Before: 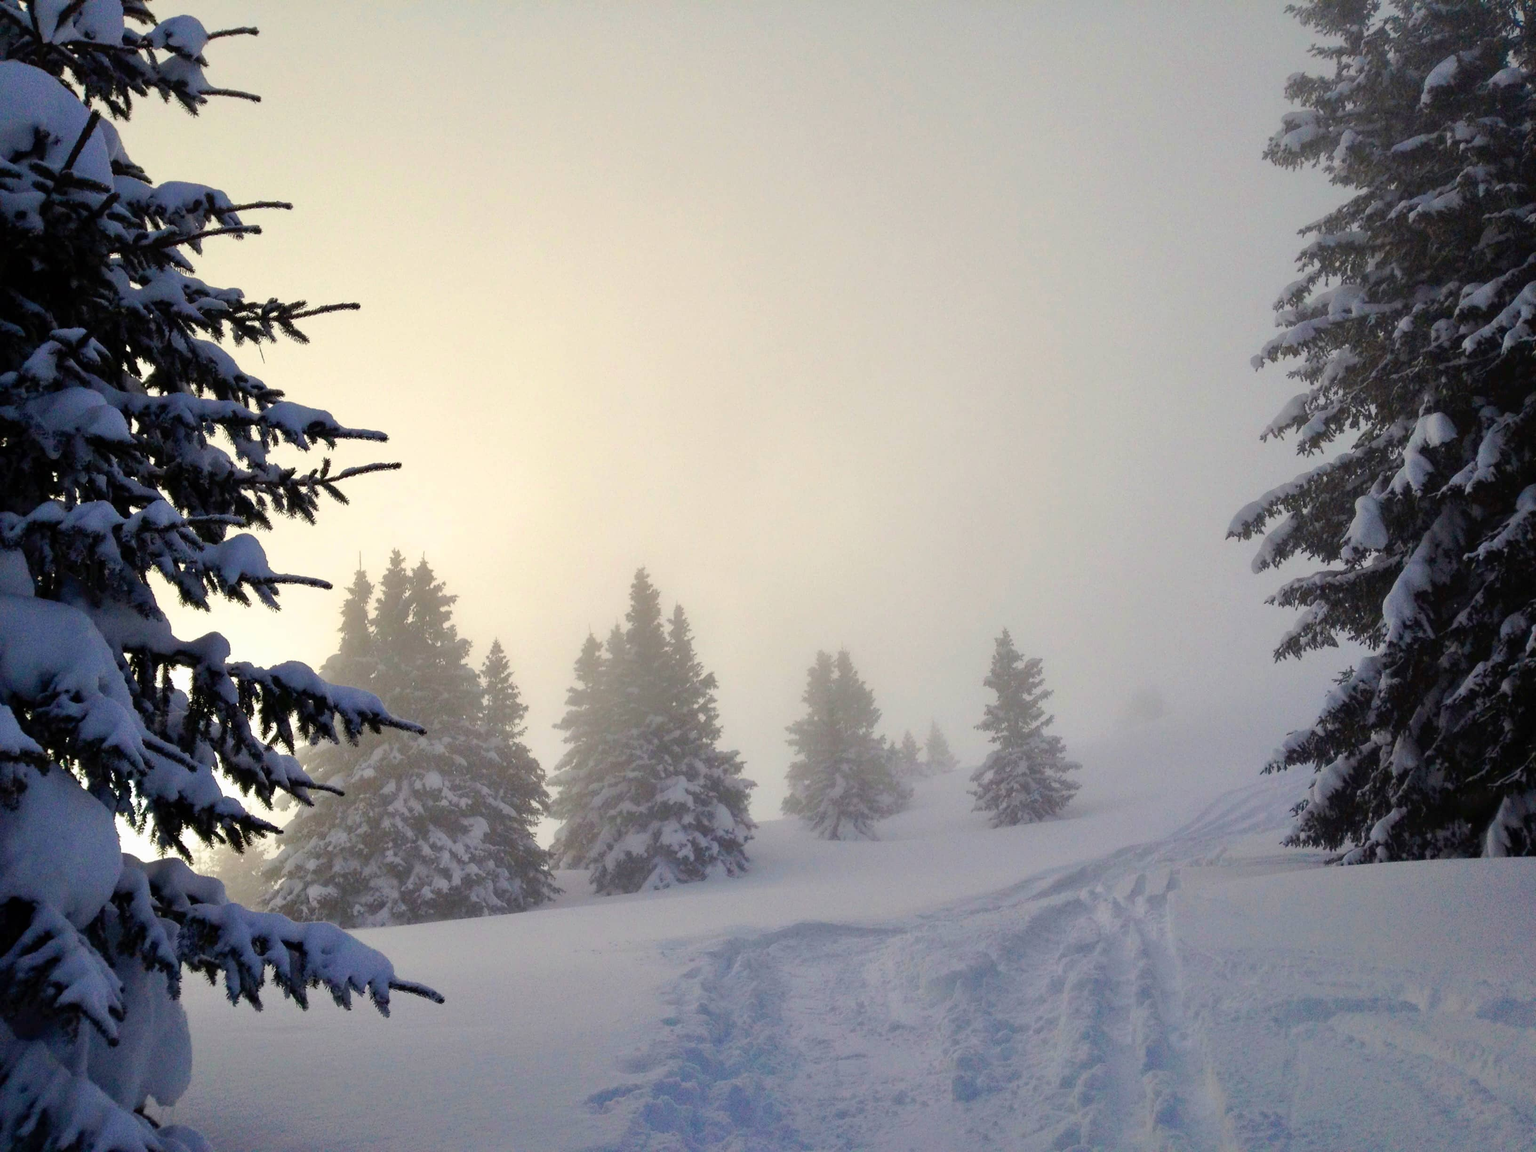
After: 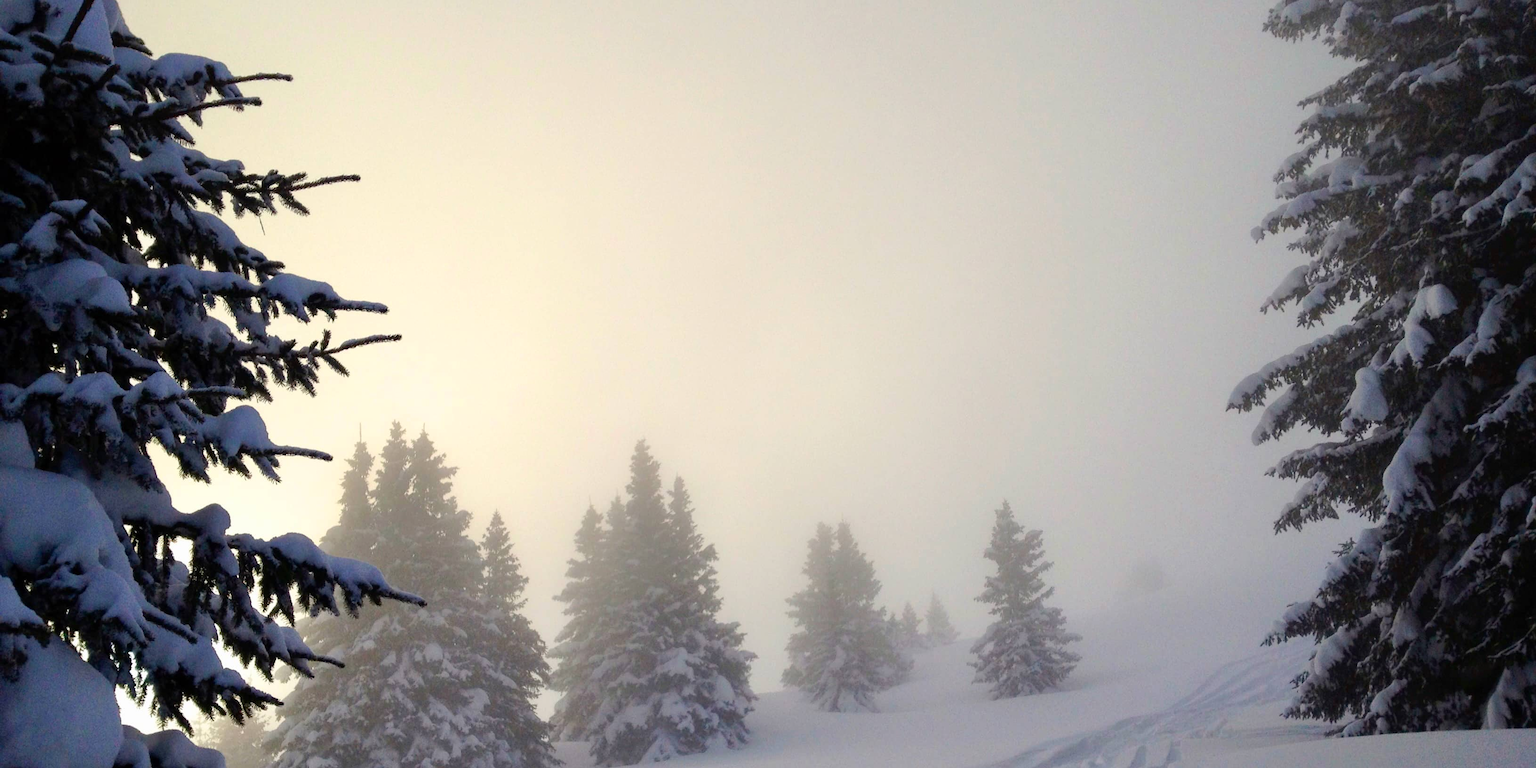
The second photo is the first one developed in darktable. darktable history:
color balance rgb: global vibrance 10%
crop: top 11.166%, bottom 22.168%
shadows and highlights: radius 93.07, shadows -14.46, white point adjustment 0.23, highlights 31.48, compress 48.23%, highlights color adjustment 52.79%, soften with gaussian
